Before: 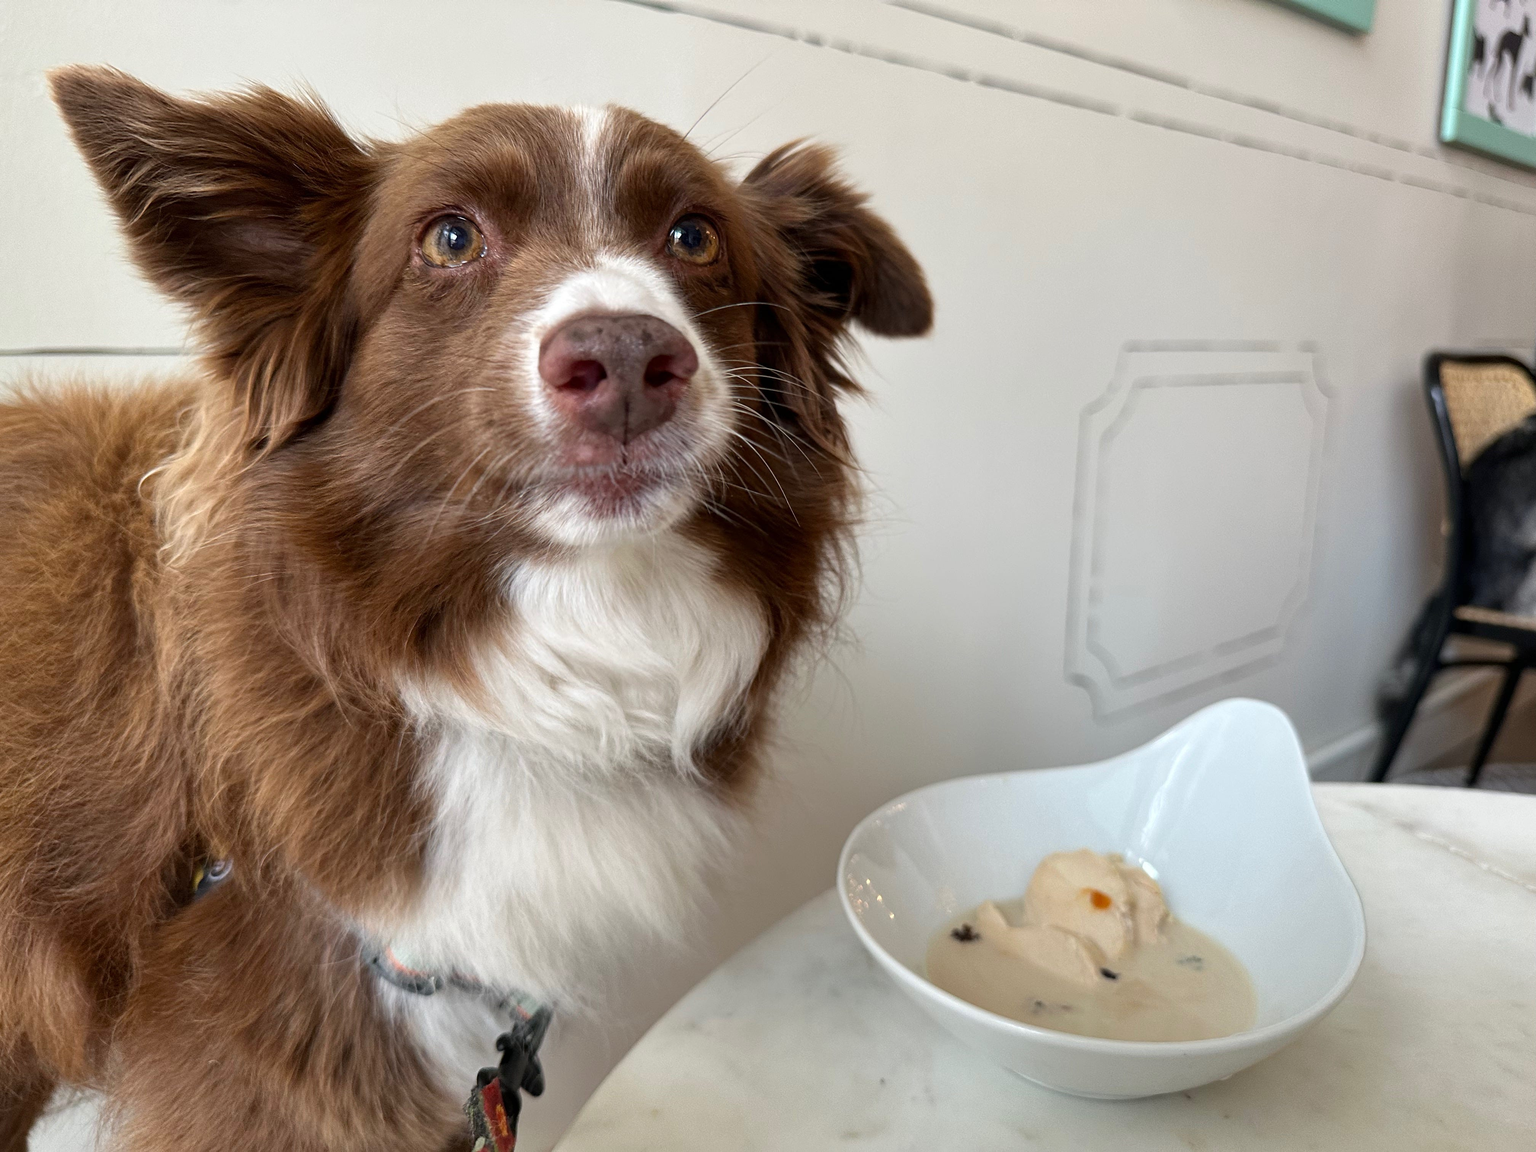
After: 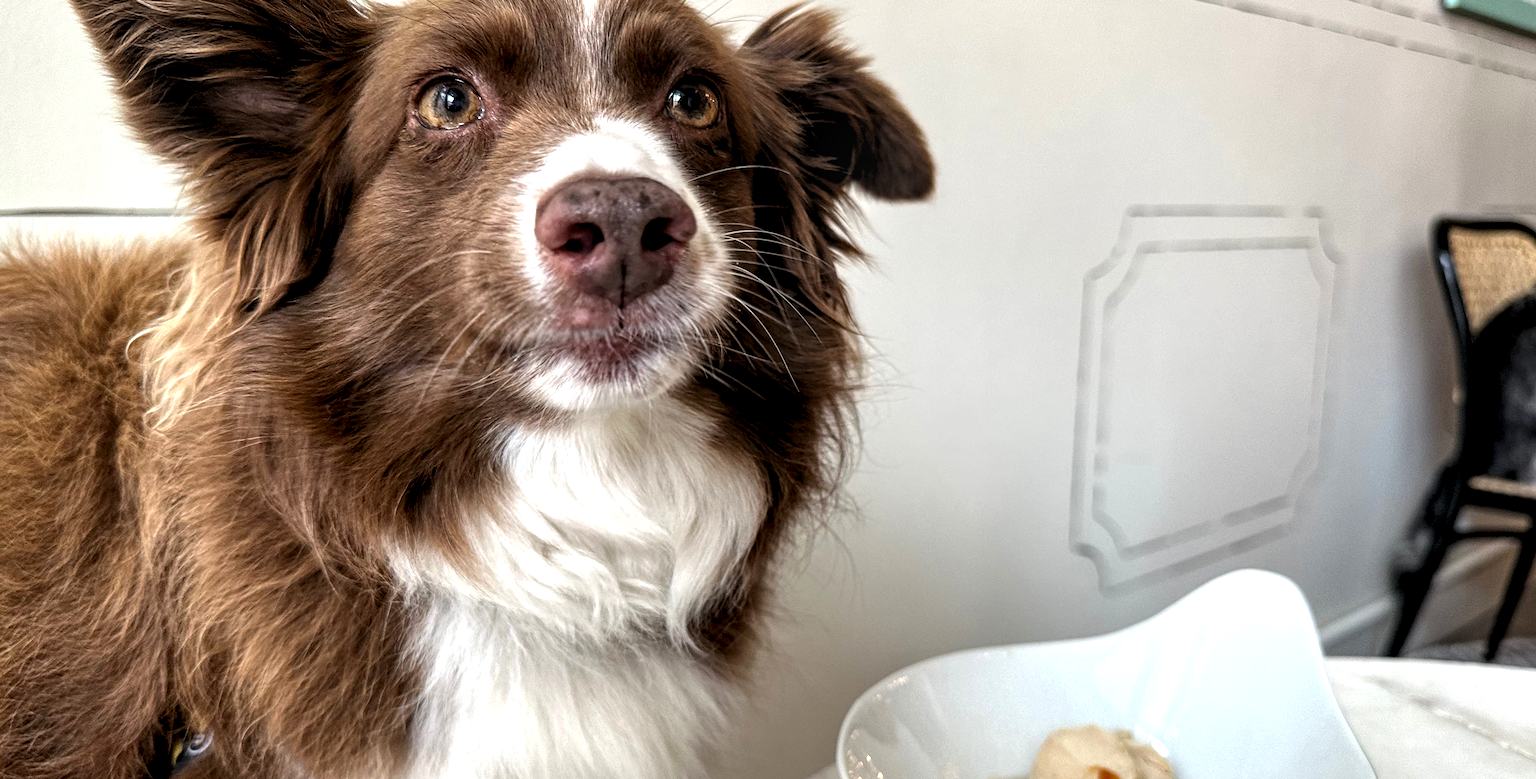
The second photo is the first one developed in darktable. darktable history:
crop: top 11.166%, bottom 22.168%
levels: levels [0.055, 0.477, 0.9]
local contrast: detail 142%
rotate and perspective: rotation 0.226°, lens shift (vertical) -0.042, crop left 0.023, crop right 0.982, crop top 0.006, crop bottom 0.994
